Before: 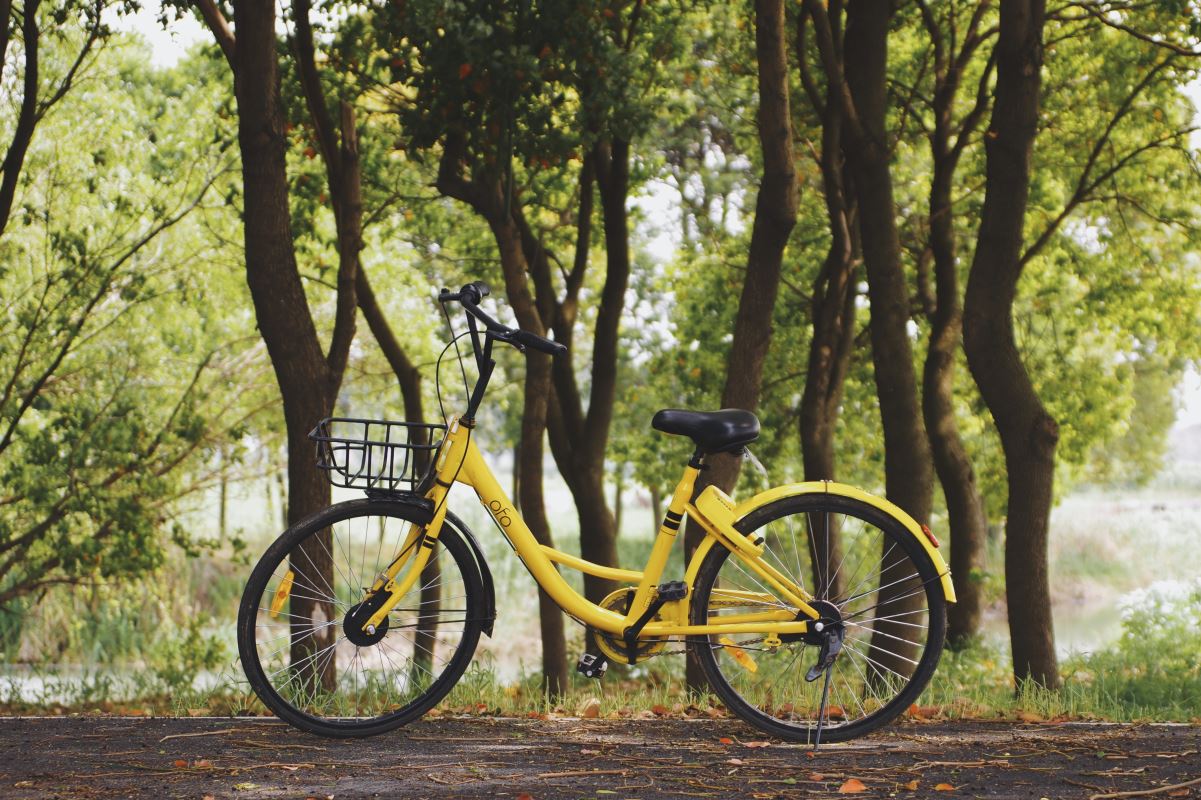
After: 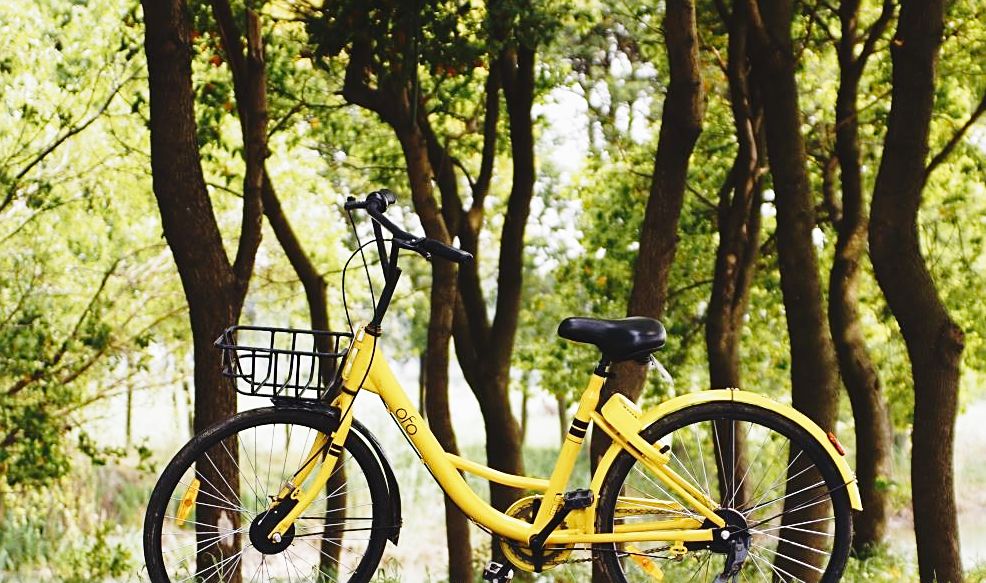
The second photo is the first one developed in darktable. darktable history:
base curve: curves: ch0 [(0, 0) (0.028, 0.03) (0.121, 0.232) (0.46, 0.748) (0.859, 0.968) (1, 1)], preserve colors none
crop: left 7.901%, top 11.593%, right 9.926%, bottom 15.414%
sharpen: on, module defaults
contrast brightness saturation: brightness -0.097
